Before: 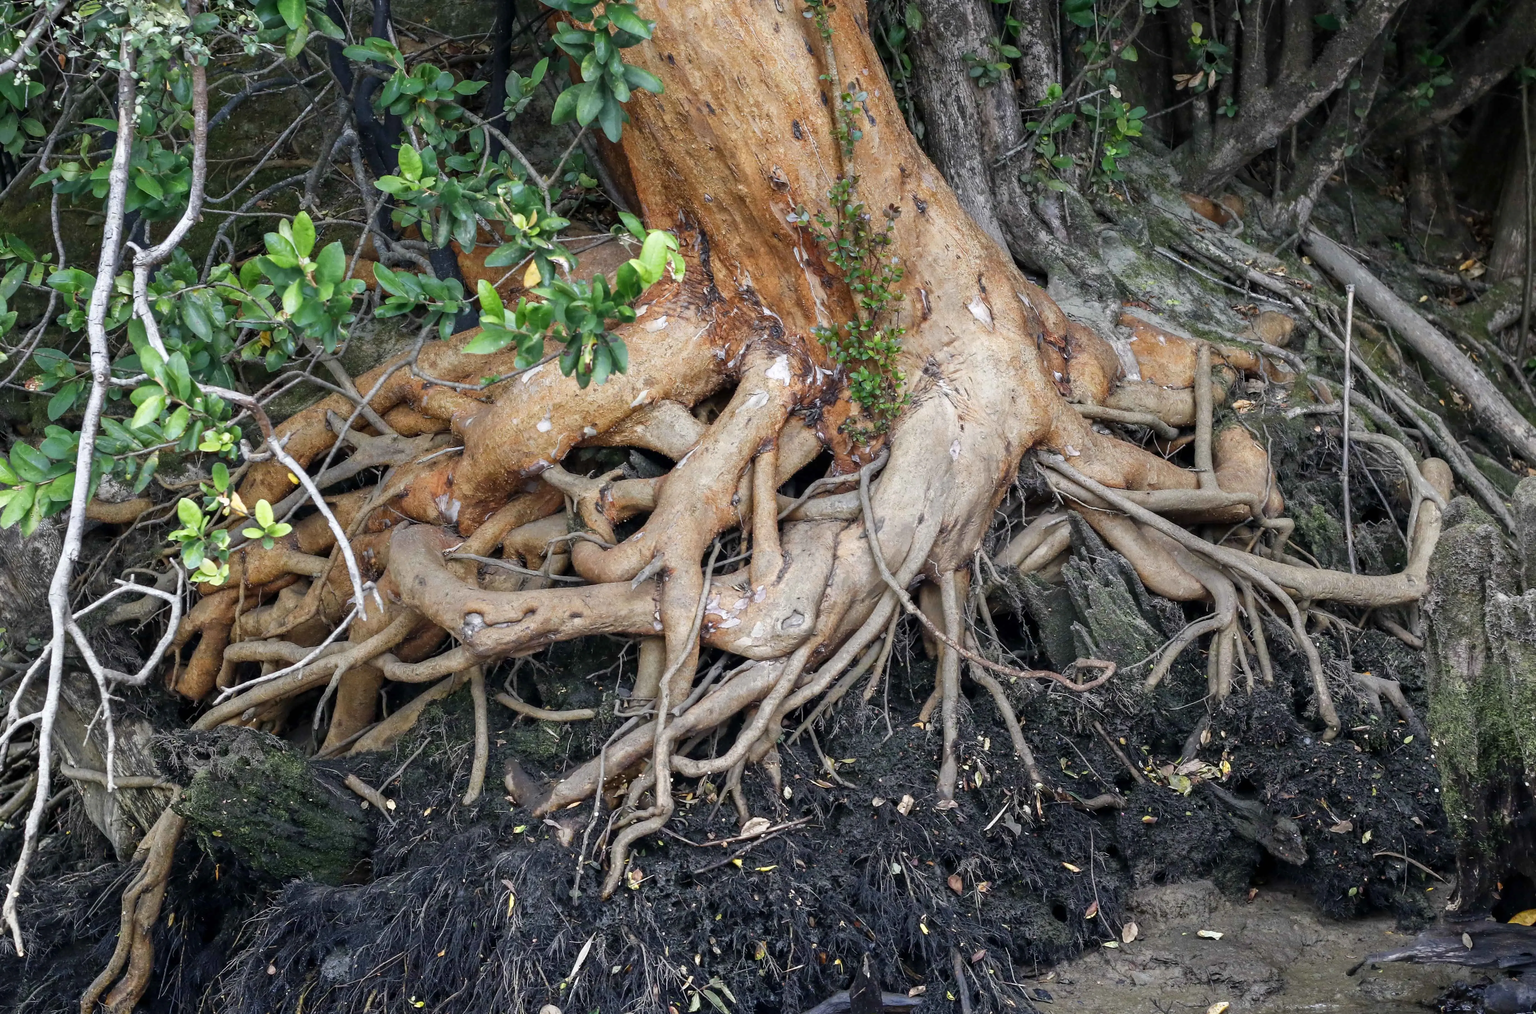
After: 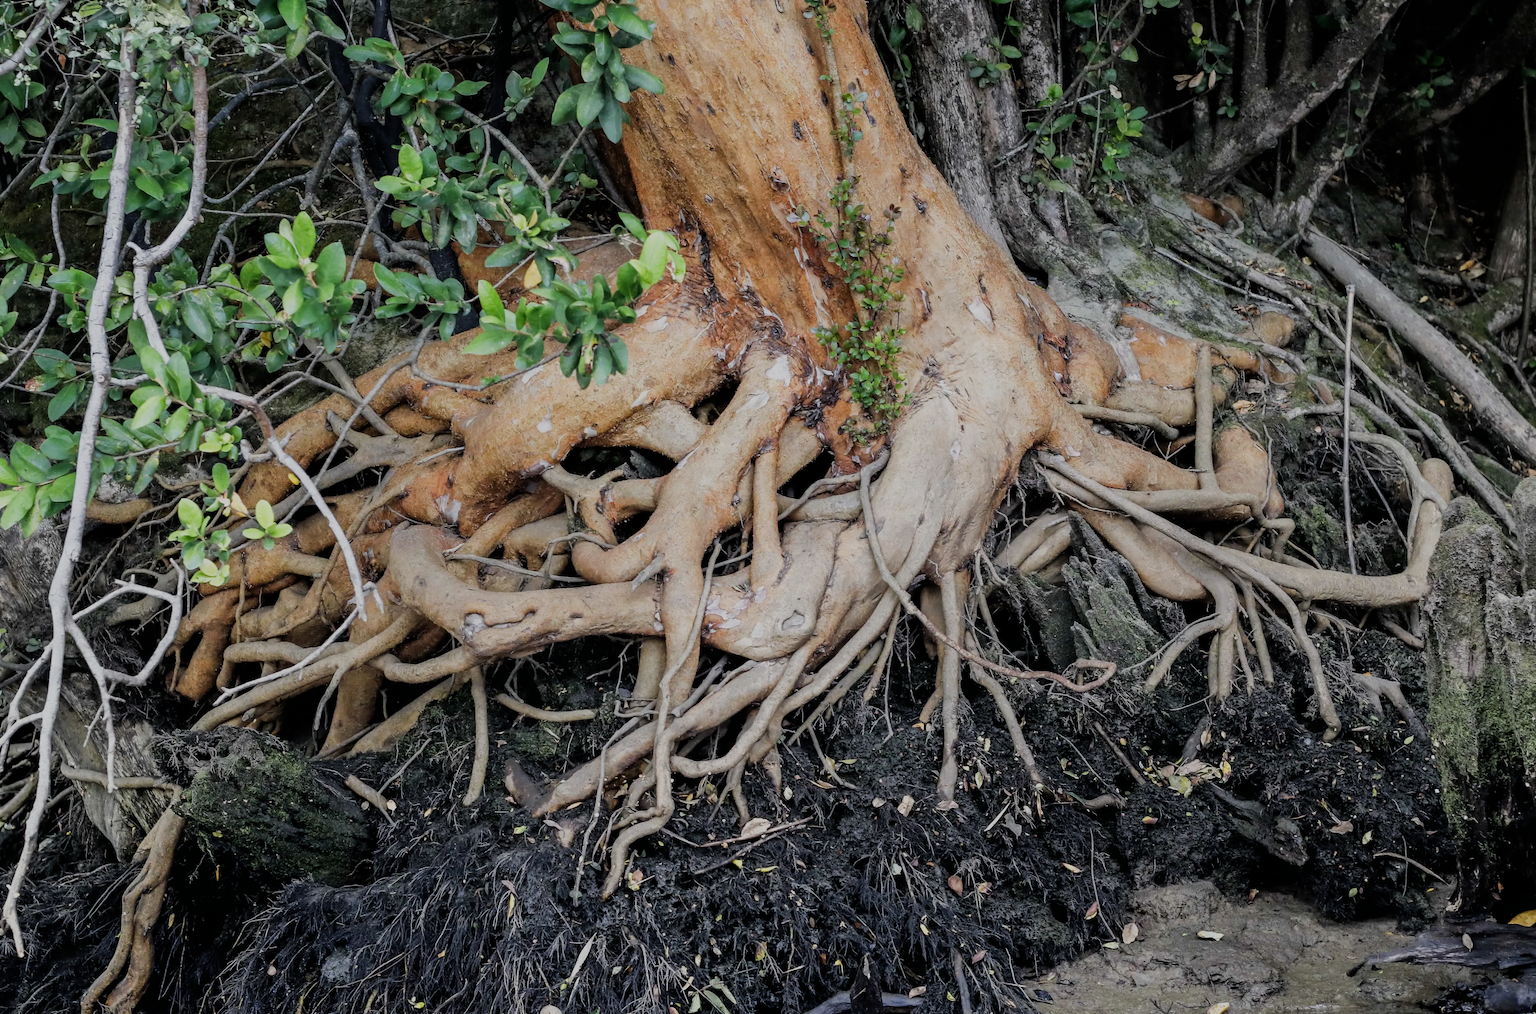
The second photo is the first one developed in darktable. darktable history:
filmic rgb: black relative exposure -6.06 EV, white relative exposure 6.95 EV, hardness 2.28
